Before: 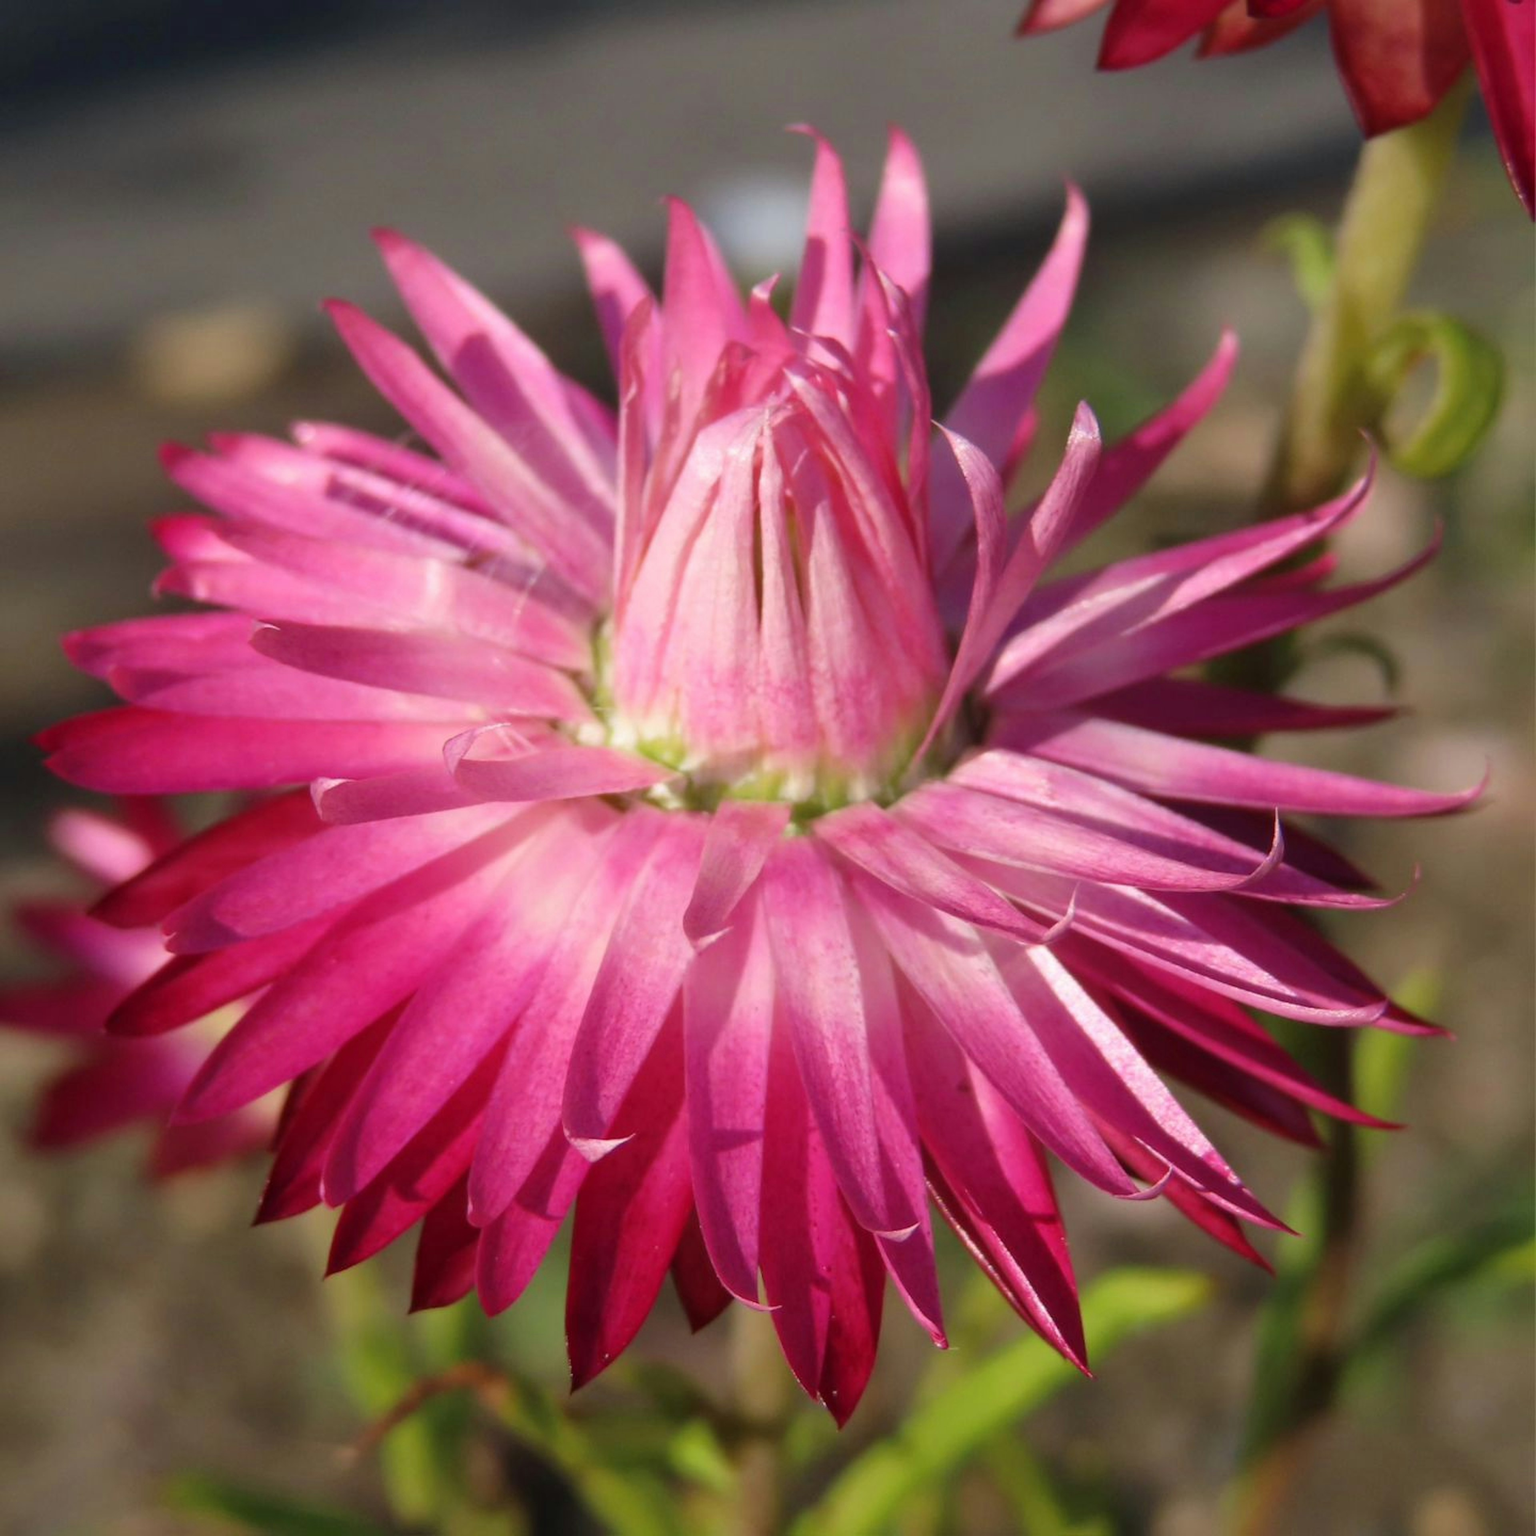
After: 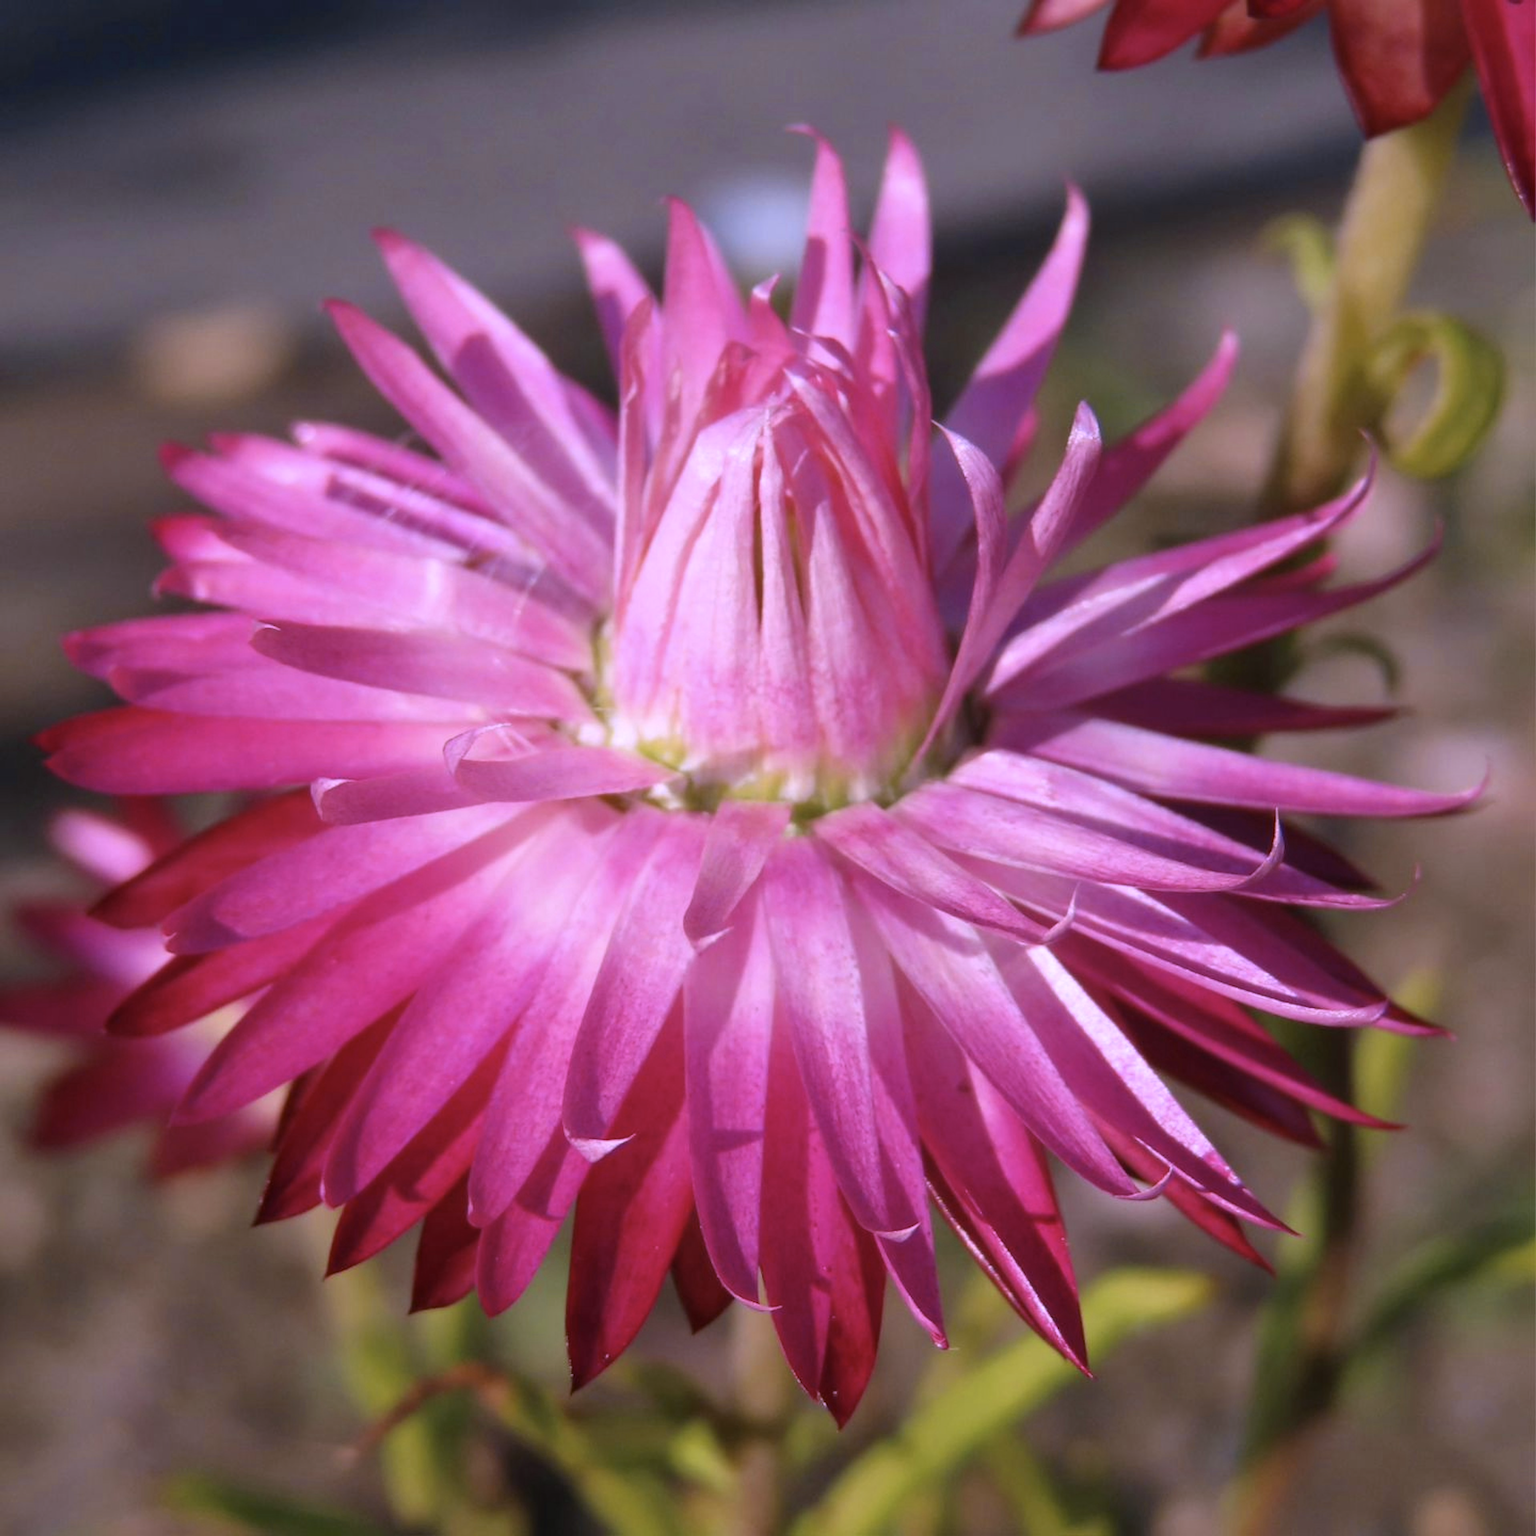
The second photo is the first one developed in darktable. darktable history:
color correction: highlights a* 15.03, highlights b* -25.07
contrast brightness saturation: saturation -0.05
color contrast: green-magenta contrast 0.85, blue-yellow contrast 1.25, unbound 0
